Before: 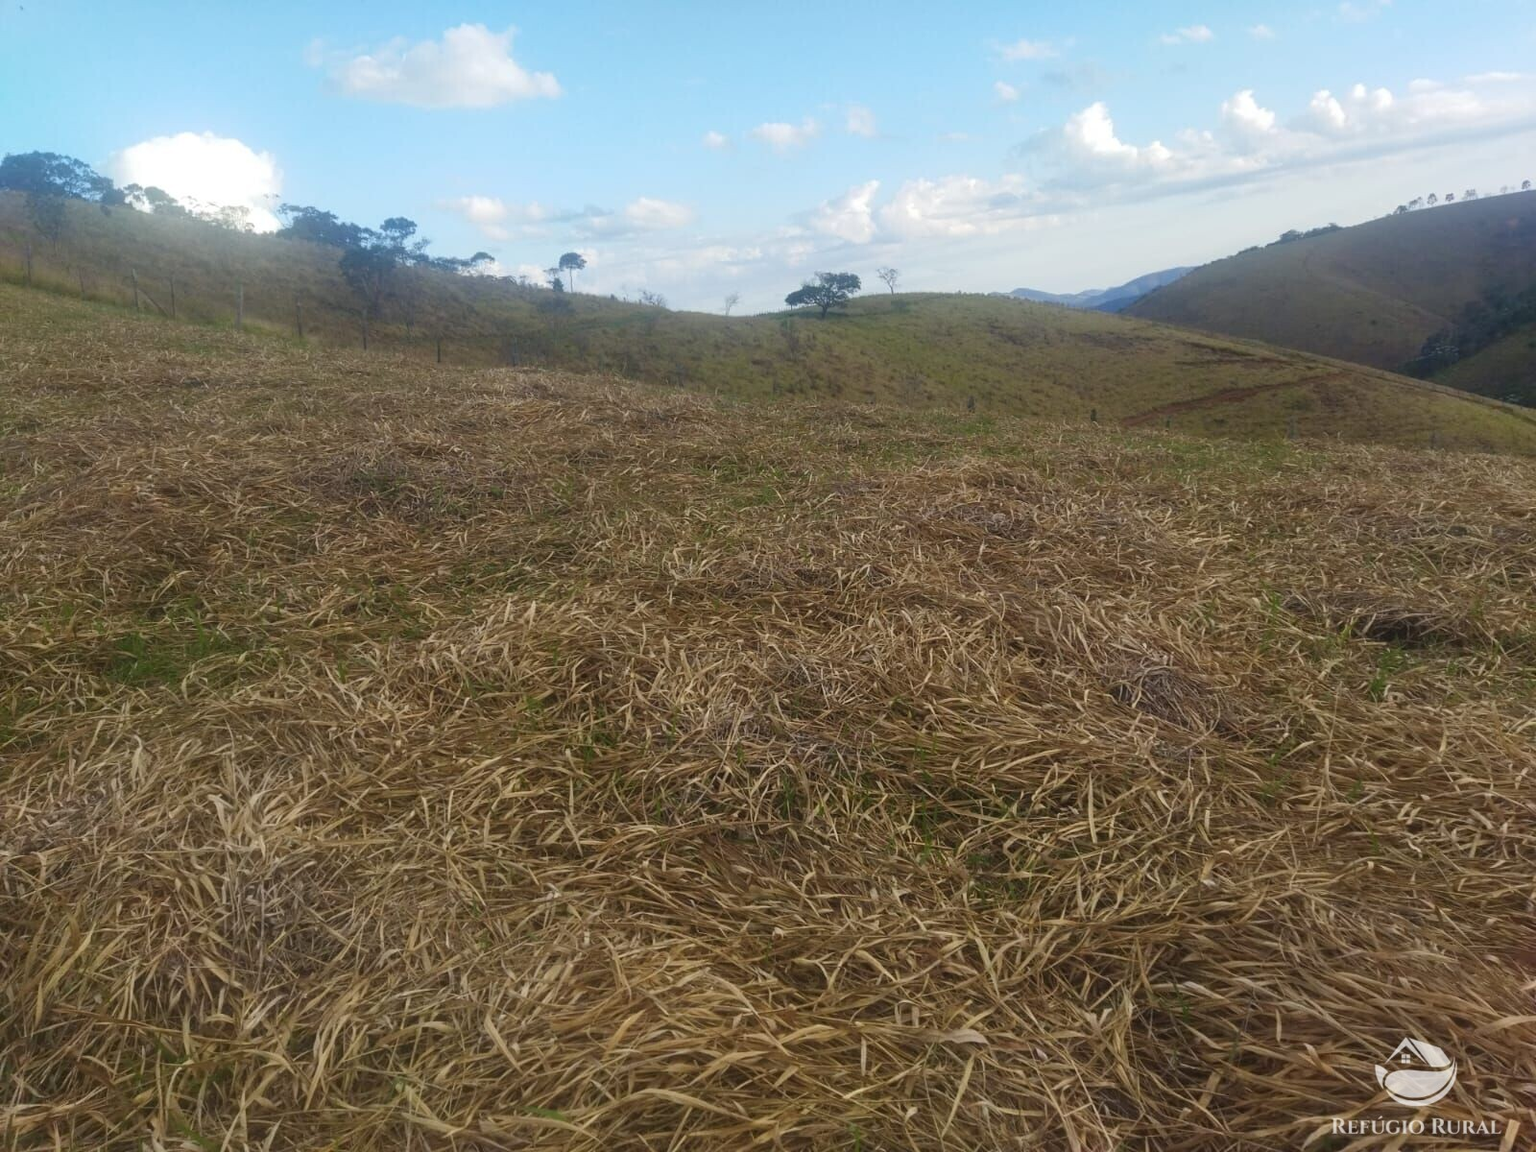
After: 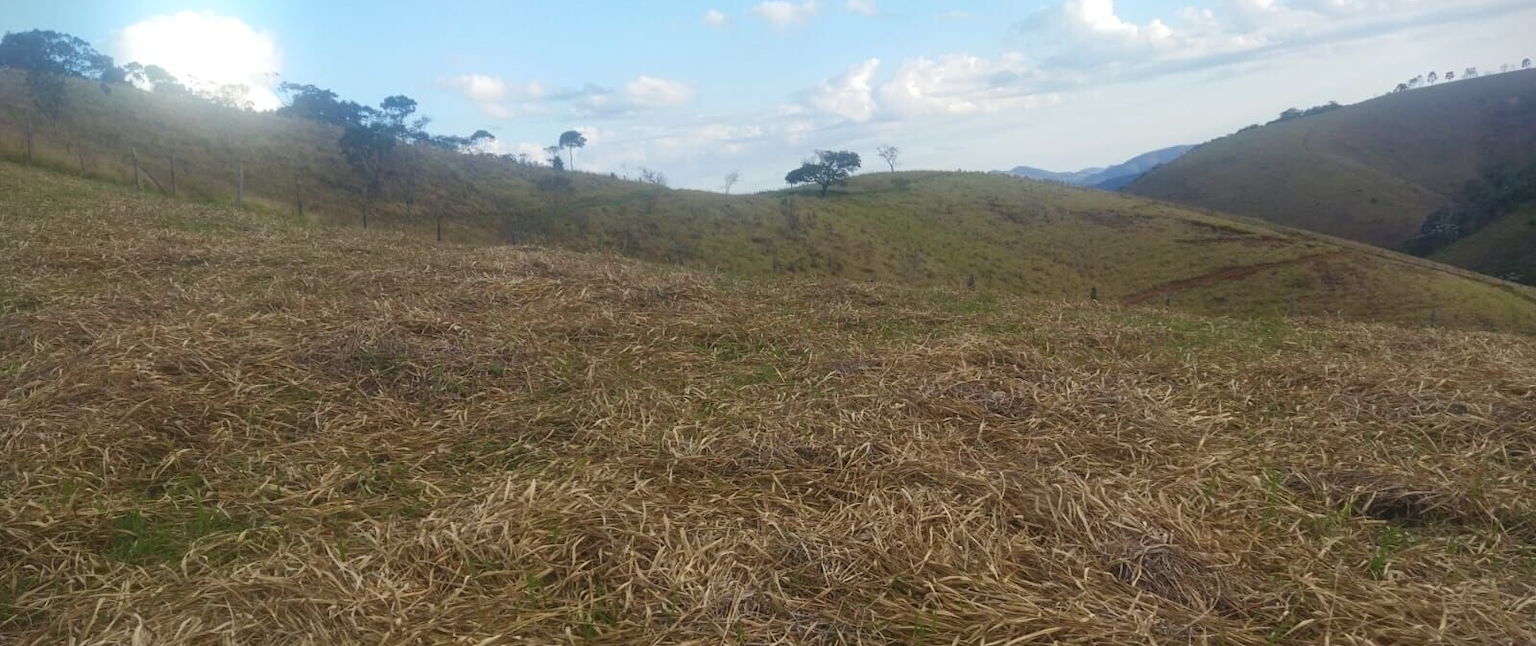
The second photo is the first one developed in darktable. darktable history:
crop and rotate: top 10.605%, bottom 33.274%
bloom: size 9%, threshold 100%, strength 7%
vignetting: fall-off start 91.19%
